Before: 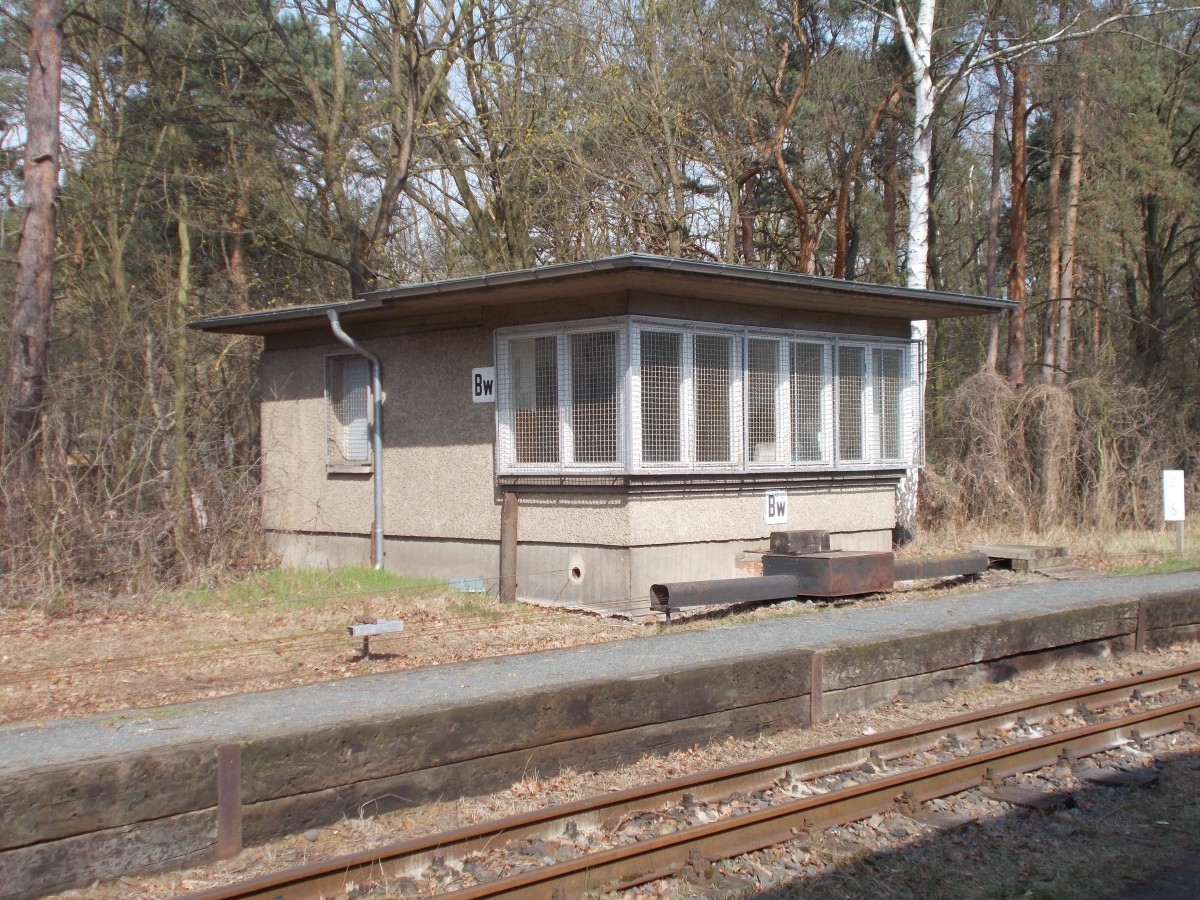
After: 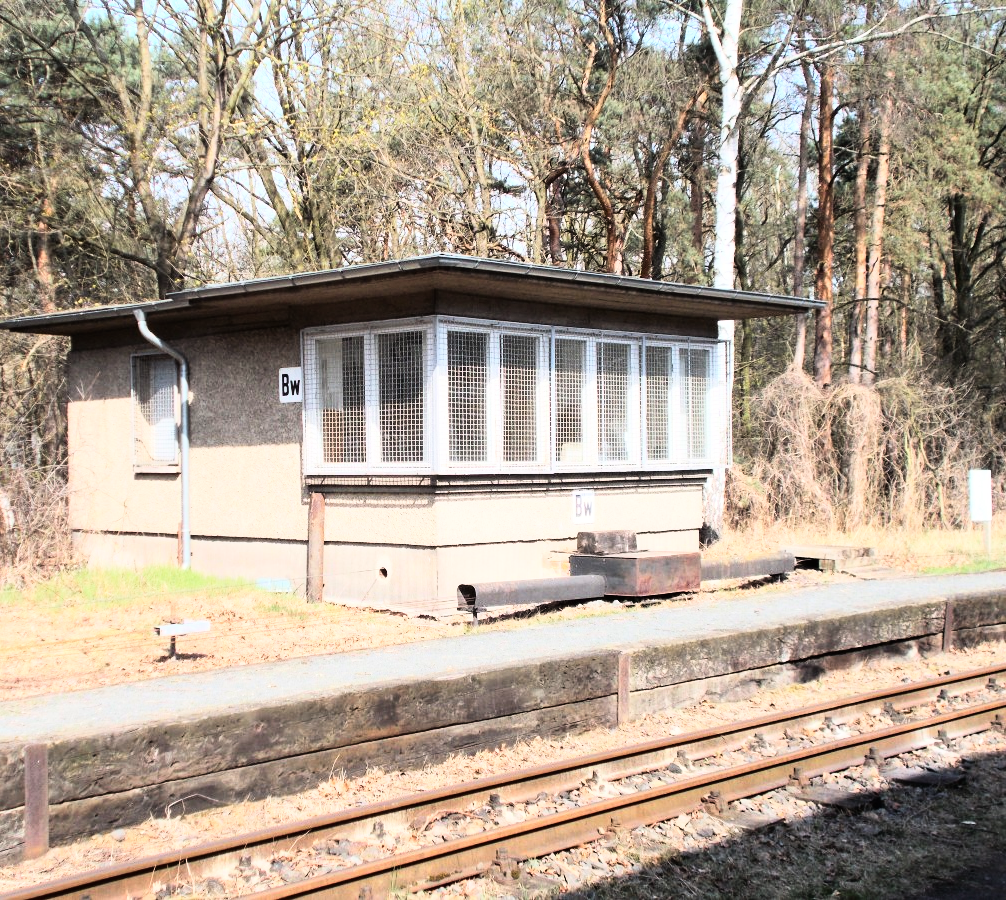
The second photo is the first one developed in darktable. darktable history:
crop: left 16.145%
rgb curve: curves: ch0 [(0, 0) (0.21, 0.15) (0.24, 0.21) (0.5, 0.75) (0.75, 0.96) (0.89, 0.99) (1, 1)]; ch1 [(0, 0.02) (0.21, 0.13) (0.25, 0.2) (0.5, 0.67) (0.75, 0.9) (0.89, 0.97) (1, 1)]; ch2 [(0, 0.02) (0.21, 0.13) (0.25, 0.2) (0.5, 0.67) (0.75, 0.9) (0.89, 0.97) (1, 1)], compensate middle gray true
